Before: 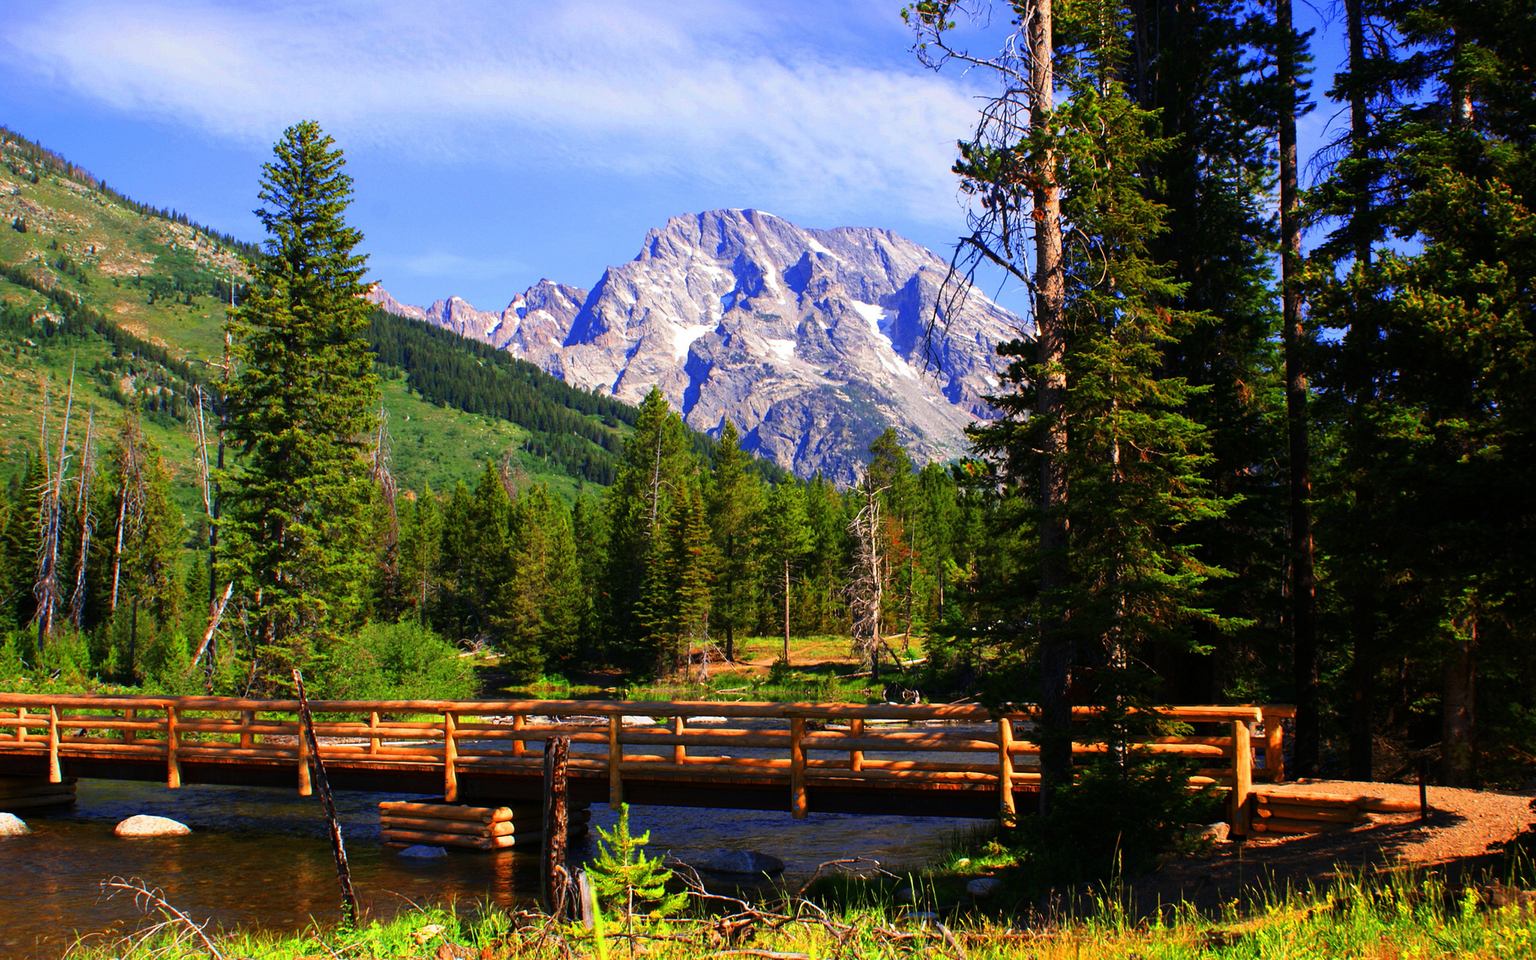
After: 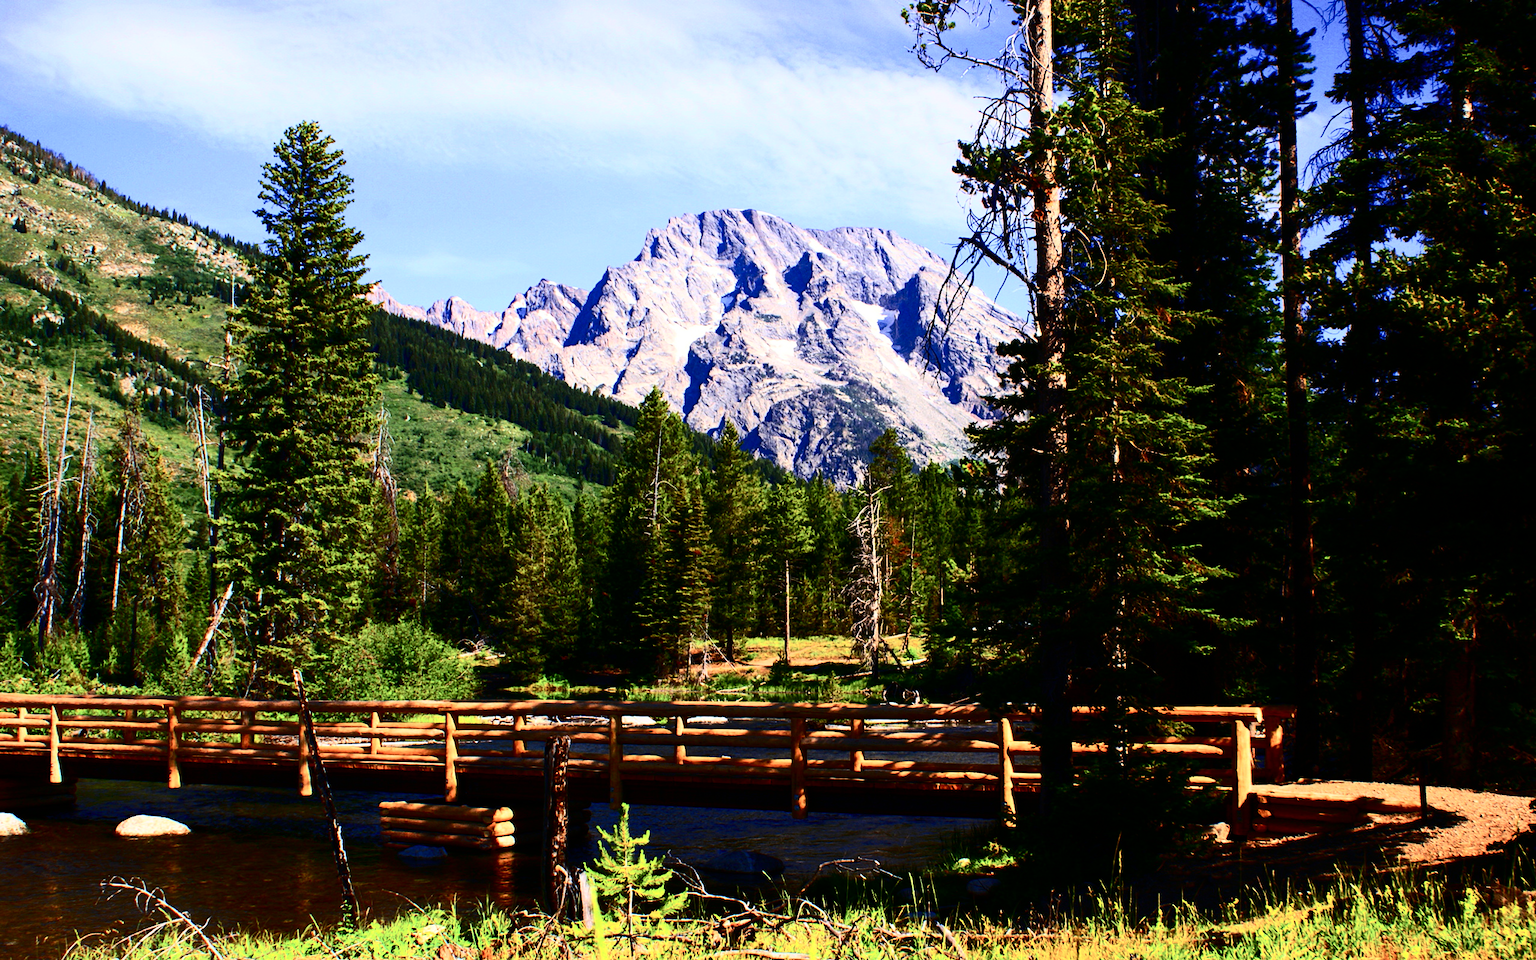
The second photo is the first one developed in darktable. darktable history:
contrast brightness saturation: contrast 0.482, saturation -0.09
